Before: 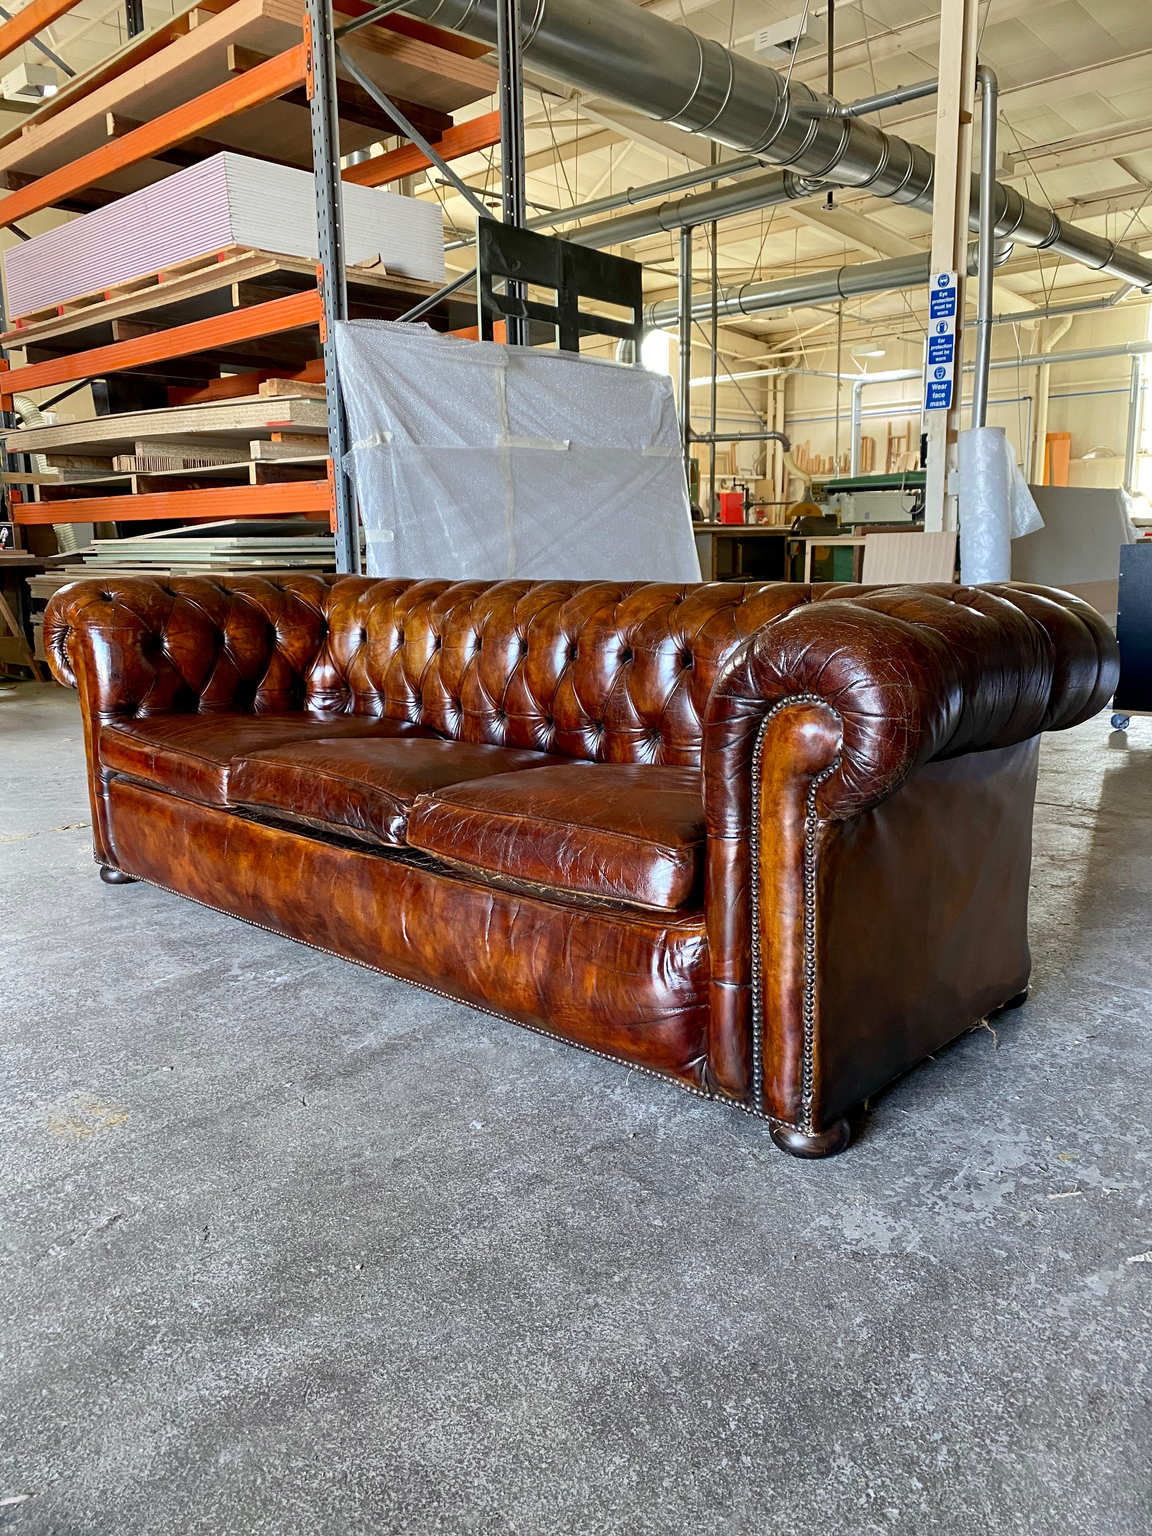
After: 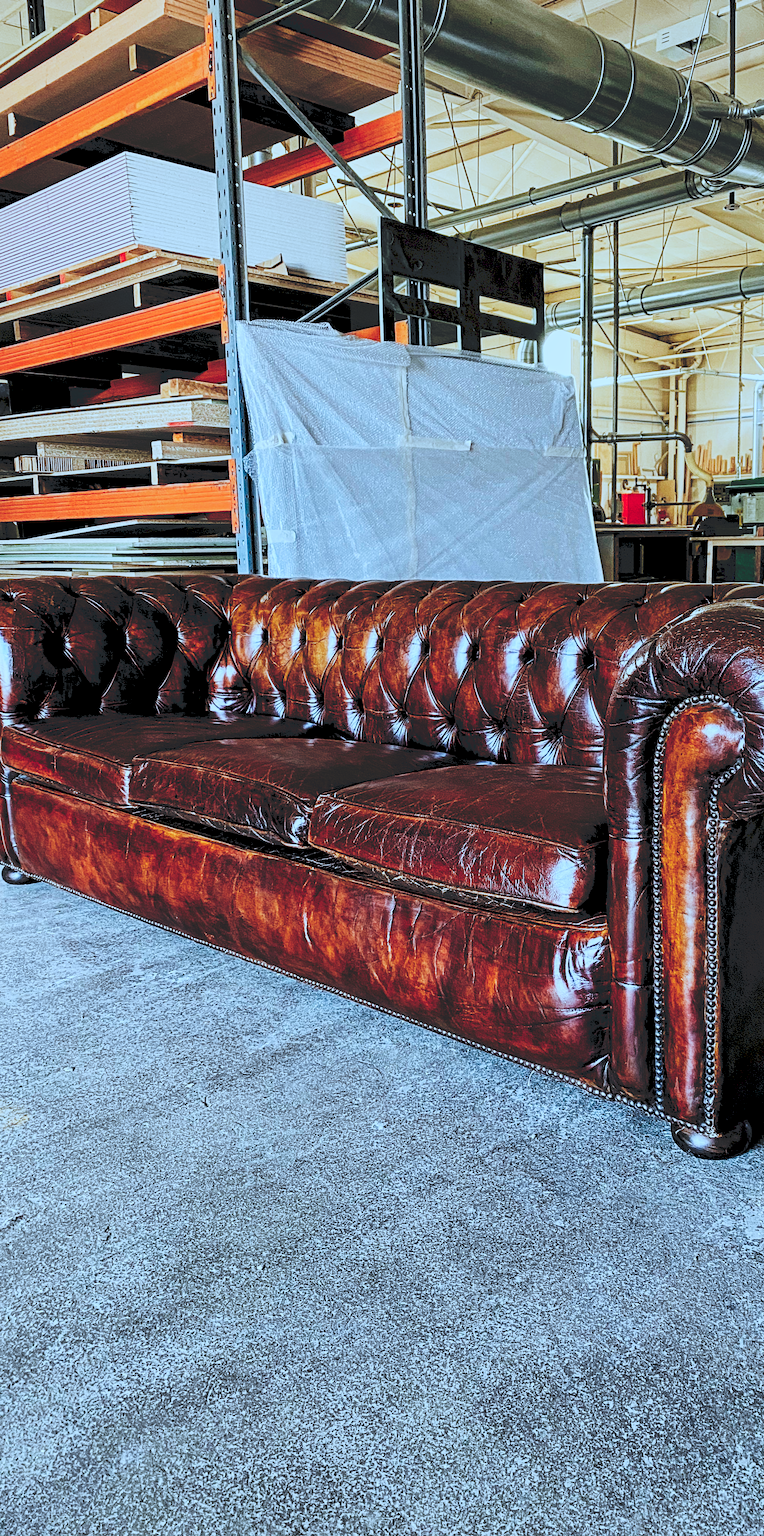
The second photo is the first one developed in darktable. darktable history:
exposure: black level correction 0.009, exposure -0.162 EV, compensate highlight preservation false
filmic rgb: black relative exposure -16 EV, white relative exposure 4.04 EV, threshold 3.03 EV, target black luminance 0%, hardness 7.54, latitude 73.14%, contrast 0.903, highlights saturation mix 10.81%, shadows ↔ highlights balance -0.367%, enable highlight reconstruction true
crop and rotate: left 8.58%, right 25.024%
local contrast: highlights 100%, shadows 98%, detail 120%, midtone range 0.2
tone curve: curves: ch0 [(0, 0) (0.003, 0.145) (0.011, 0.15) (0.025, 0.15) (0.044, 0.156) (0.069, 0.161) (0.1, 0.169) (0.136, 0.175) (0.177, 0.184) (0.224, 0.196) (0.277, 0.234) (0.335, 0.291) (0.399, 0.391) (0.468, 0.505) (0.543, 0.633) (0.623, 0.742) (0.709, 0.826) (0.801, 0.882) (0.898, 0.93) (1, 1)], preserve colors none
contrast equalizer: y [[0.5, 0.5, 0.5, 0.539, 0.64, 0.611], [0.5 ×6], [0.5 ×6], [0 ×6], [0 ×6]]
color correction: highlights a* -9.29, highlights b* -23.29
